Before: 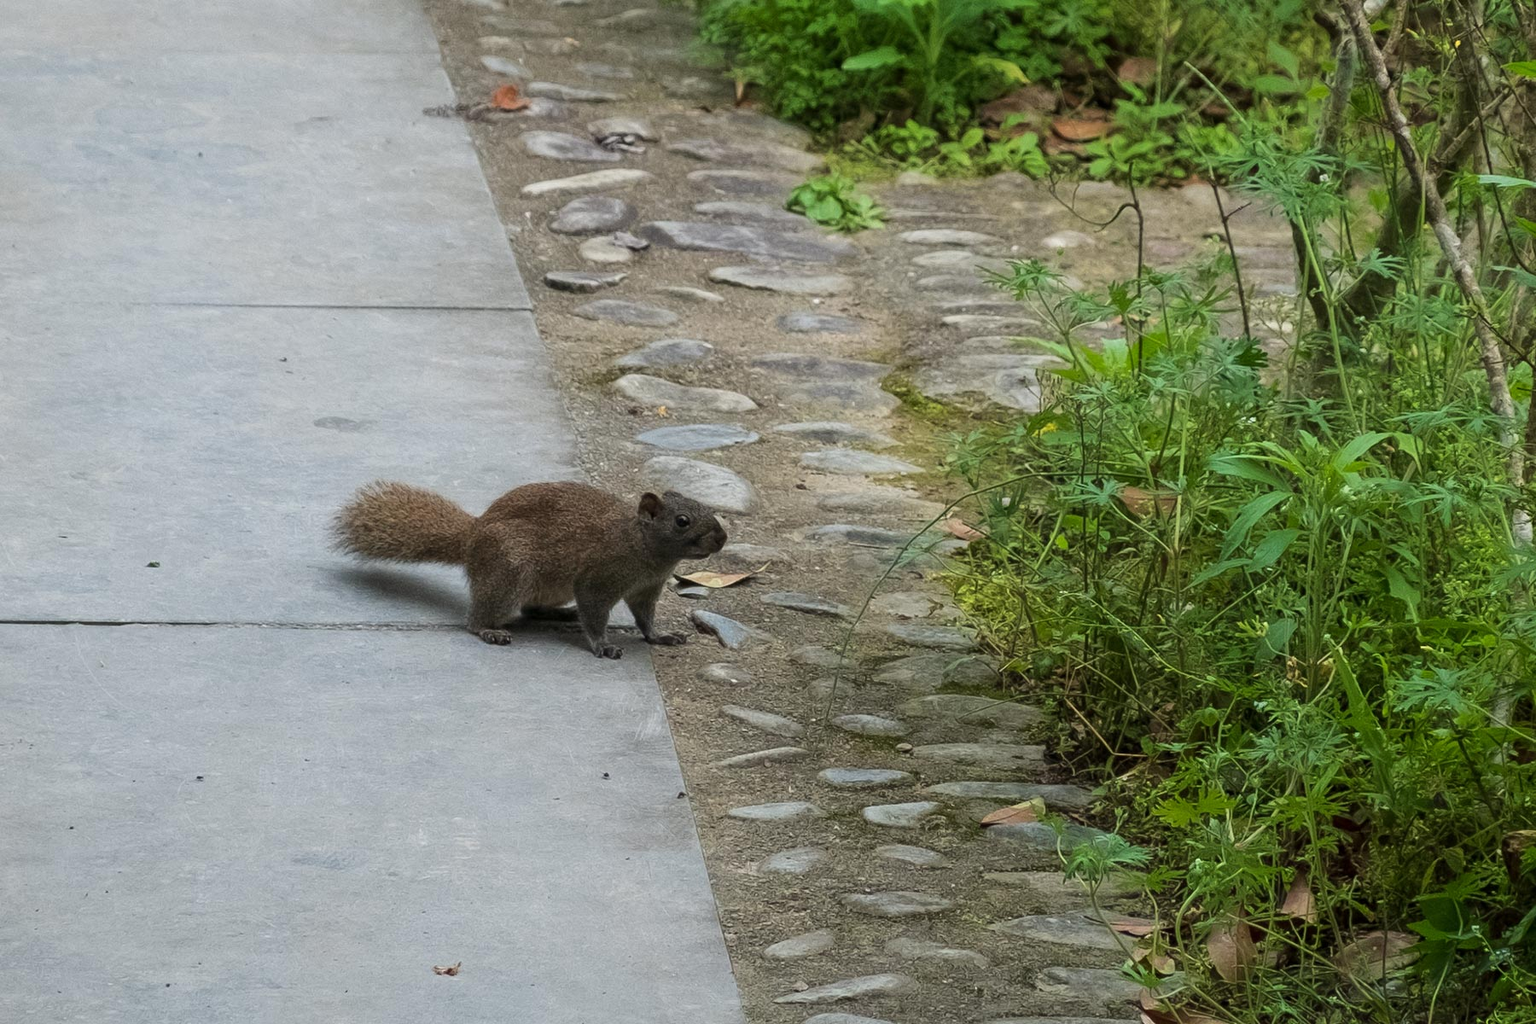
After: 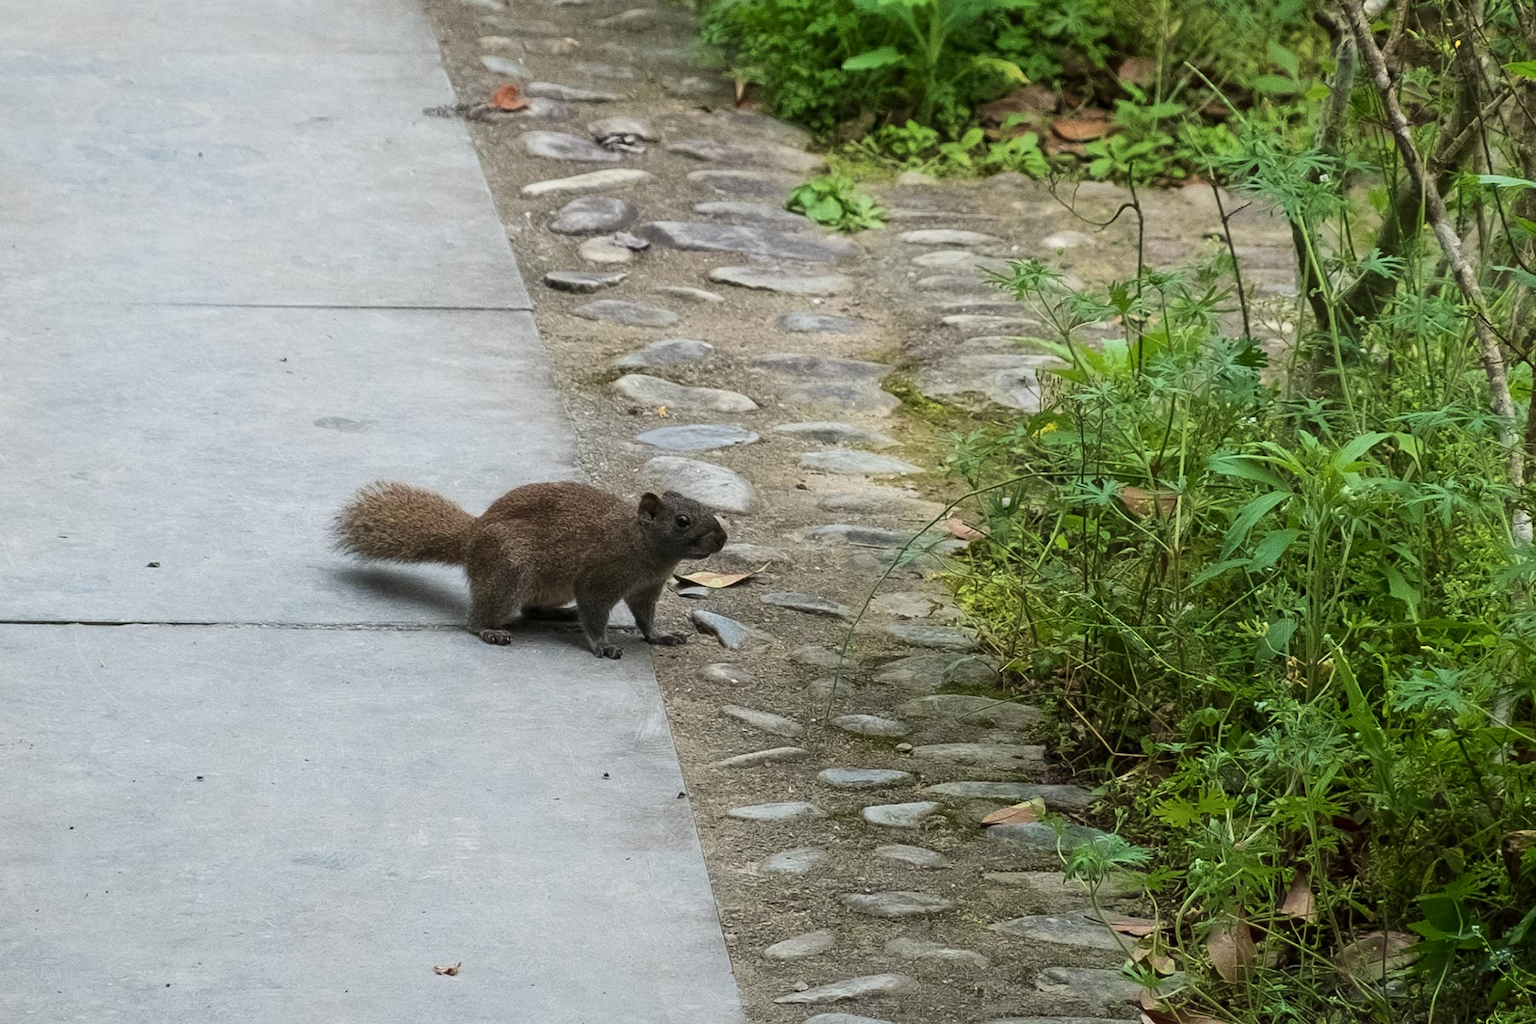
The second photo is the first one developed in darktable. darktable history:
tone equalizer: on, module defaults
contrast brightness saturation: contrast 0.147, brightness 0.047
